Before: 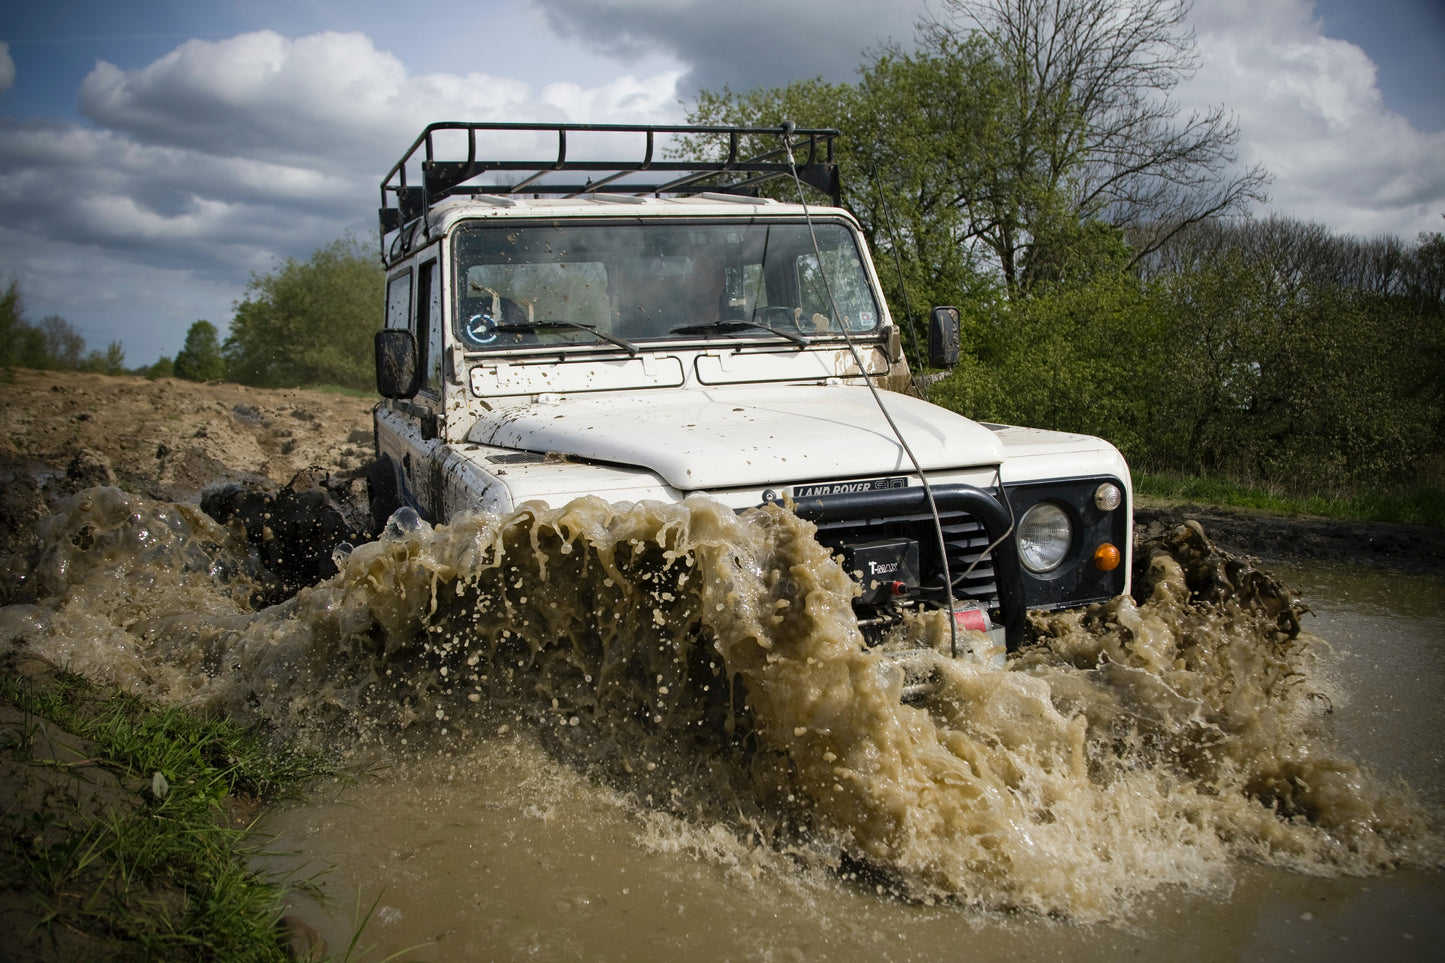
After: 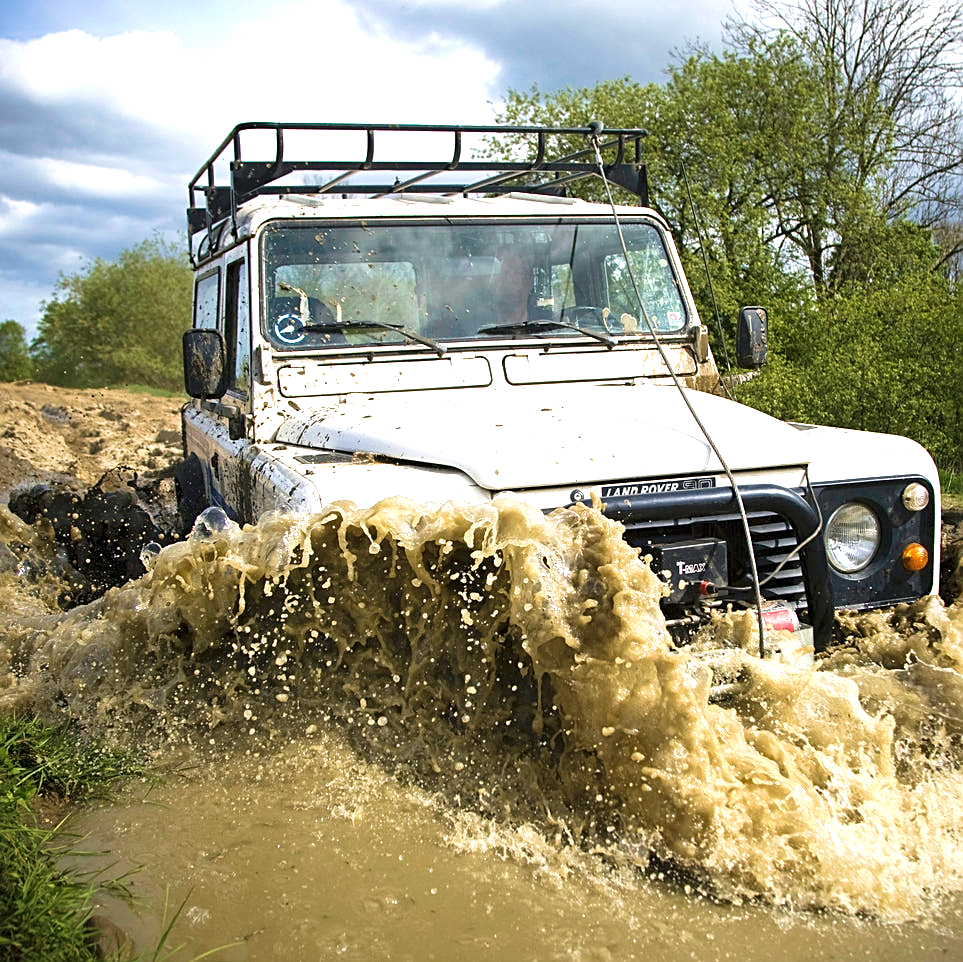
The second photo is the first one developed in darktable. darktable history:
velvia: strength 45%
sharpen: on, module defaults
crop and rotate: left 13.342%, right 19.991%
exposure: black level correction 0, exposure 1.198 EV, compensate exposure bias true, compensate highlight preservation false
